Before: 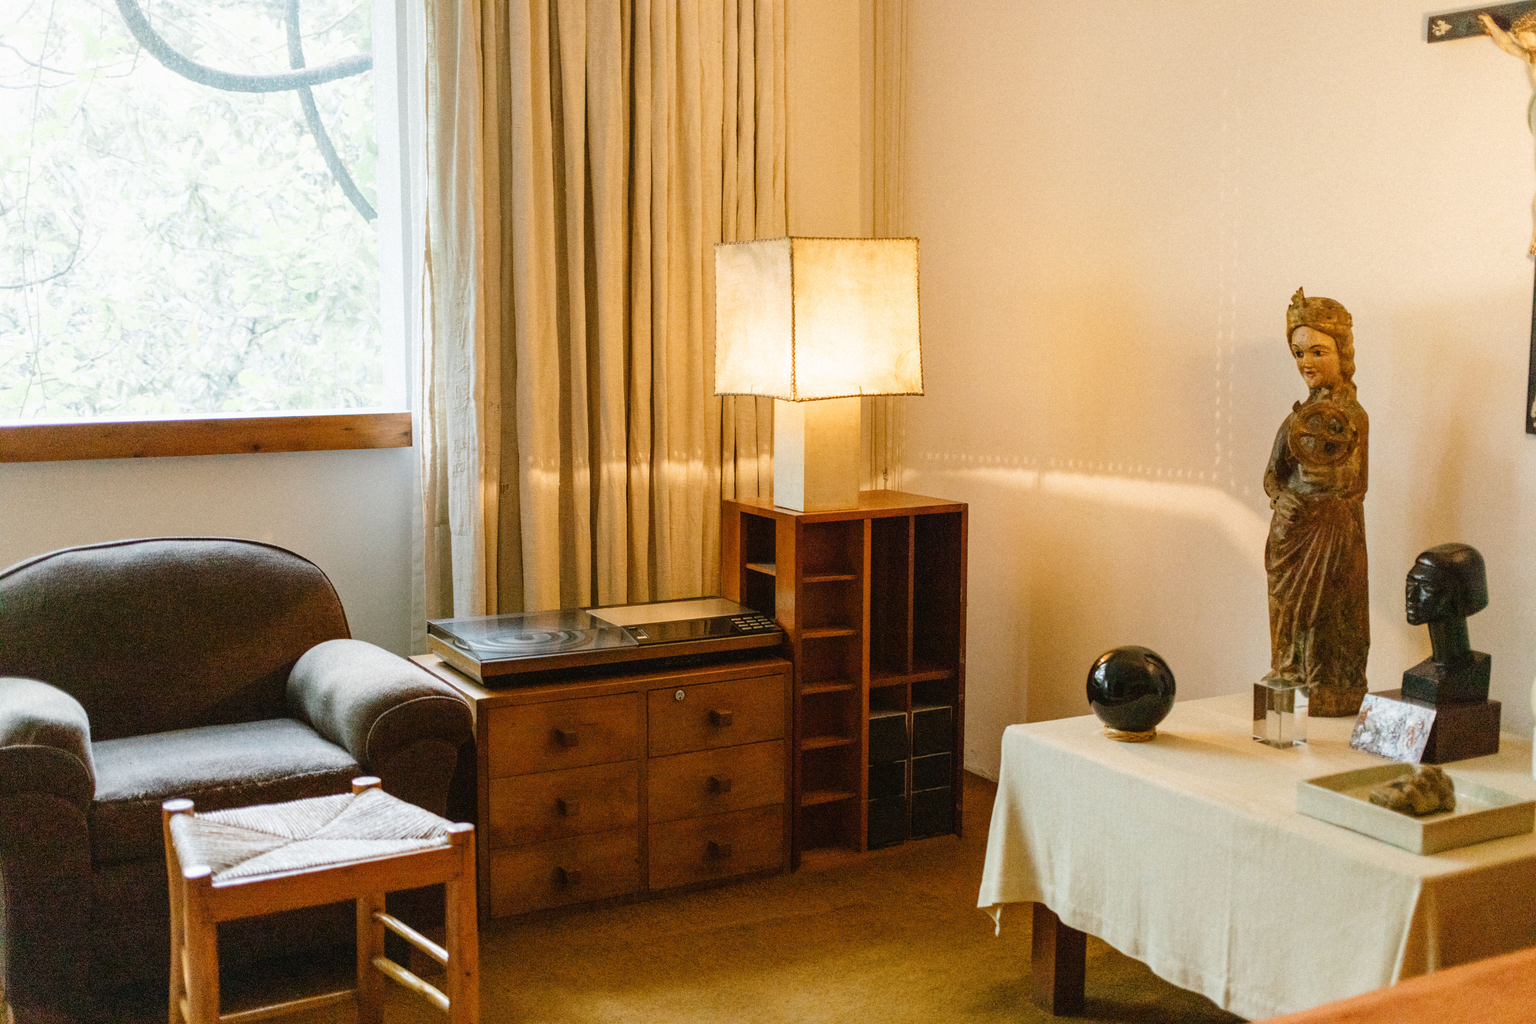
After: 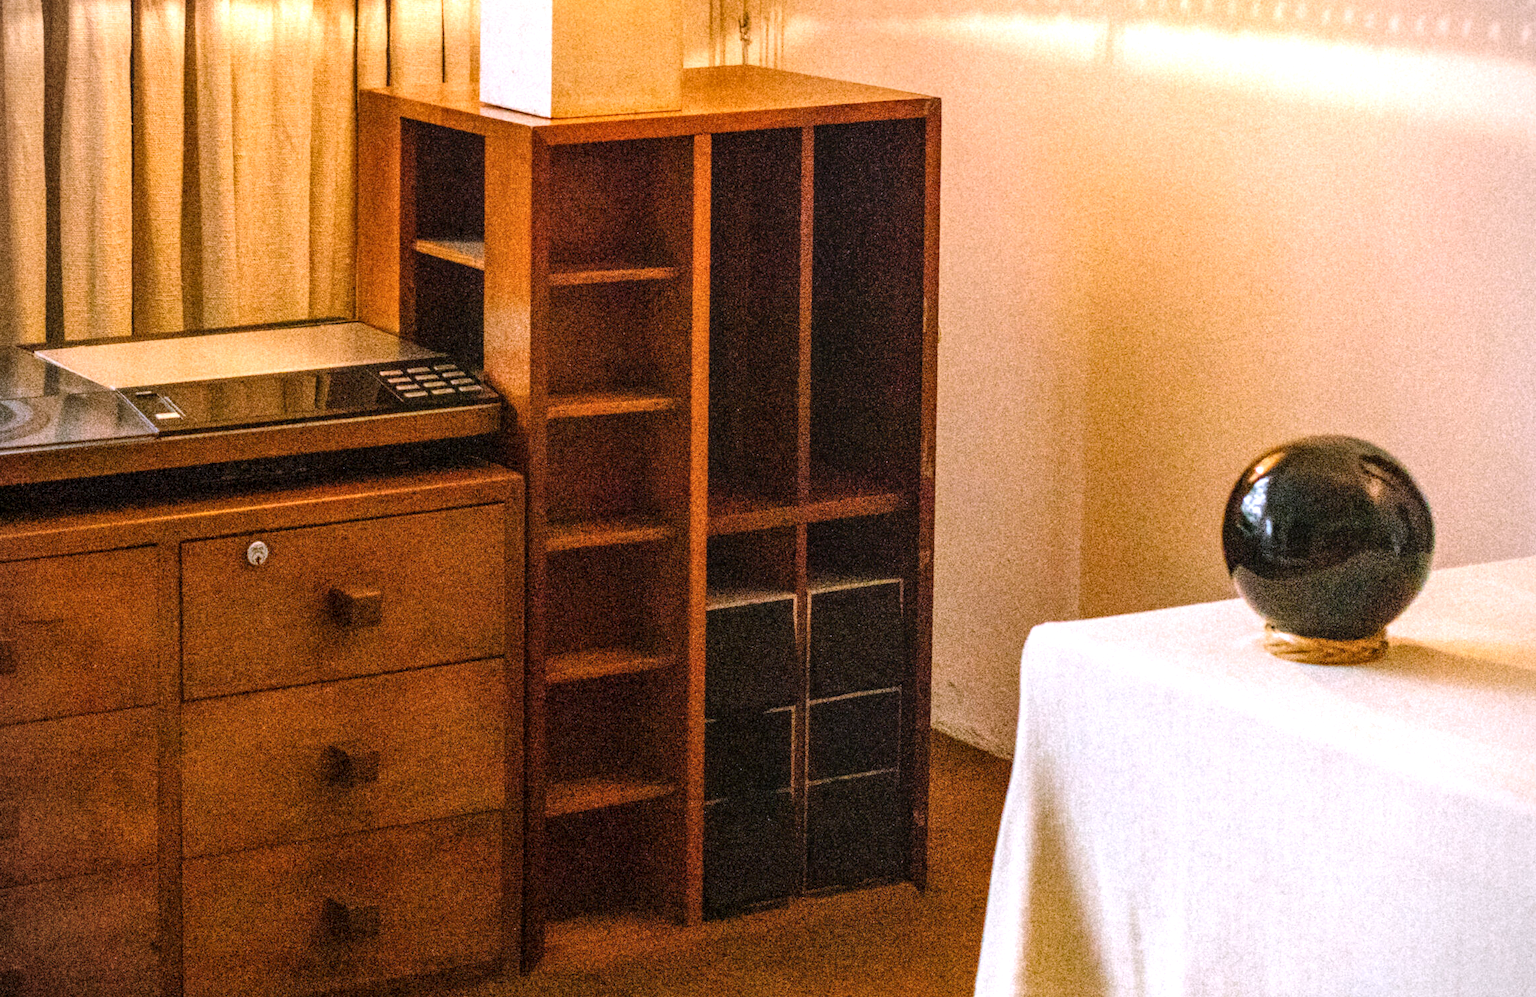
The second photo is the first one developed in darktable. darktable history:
local contrast: on, module defaults
vignetting: fall-off start 92.6%, brightness -0.52, saturation -0.51, center (-0.012, 0)
crop: left 37.221%, top 45.169%, right 20.63%, bottom 13.777%
exposure: exposure 0.7 EV, compensate highlight preservation false
white balance: red 1.042, blue 1.17
